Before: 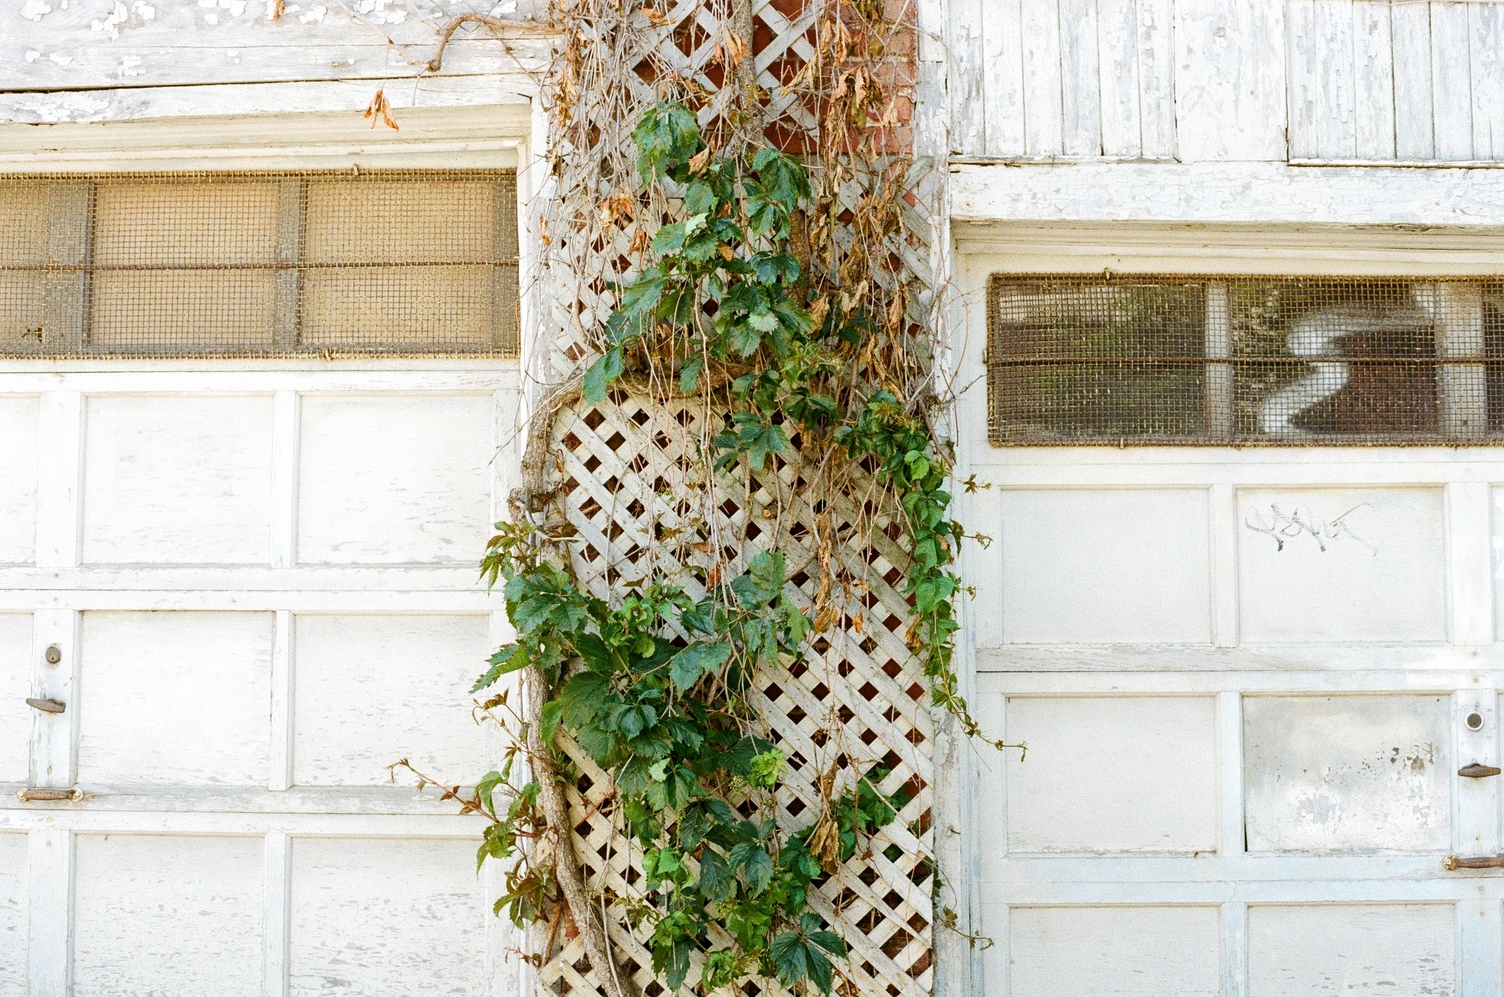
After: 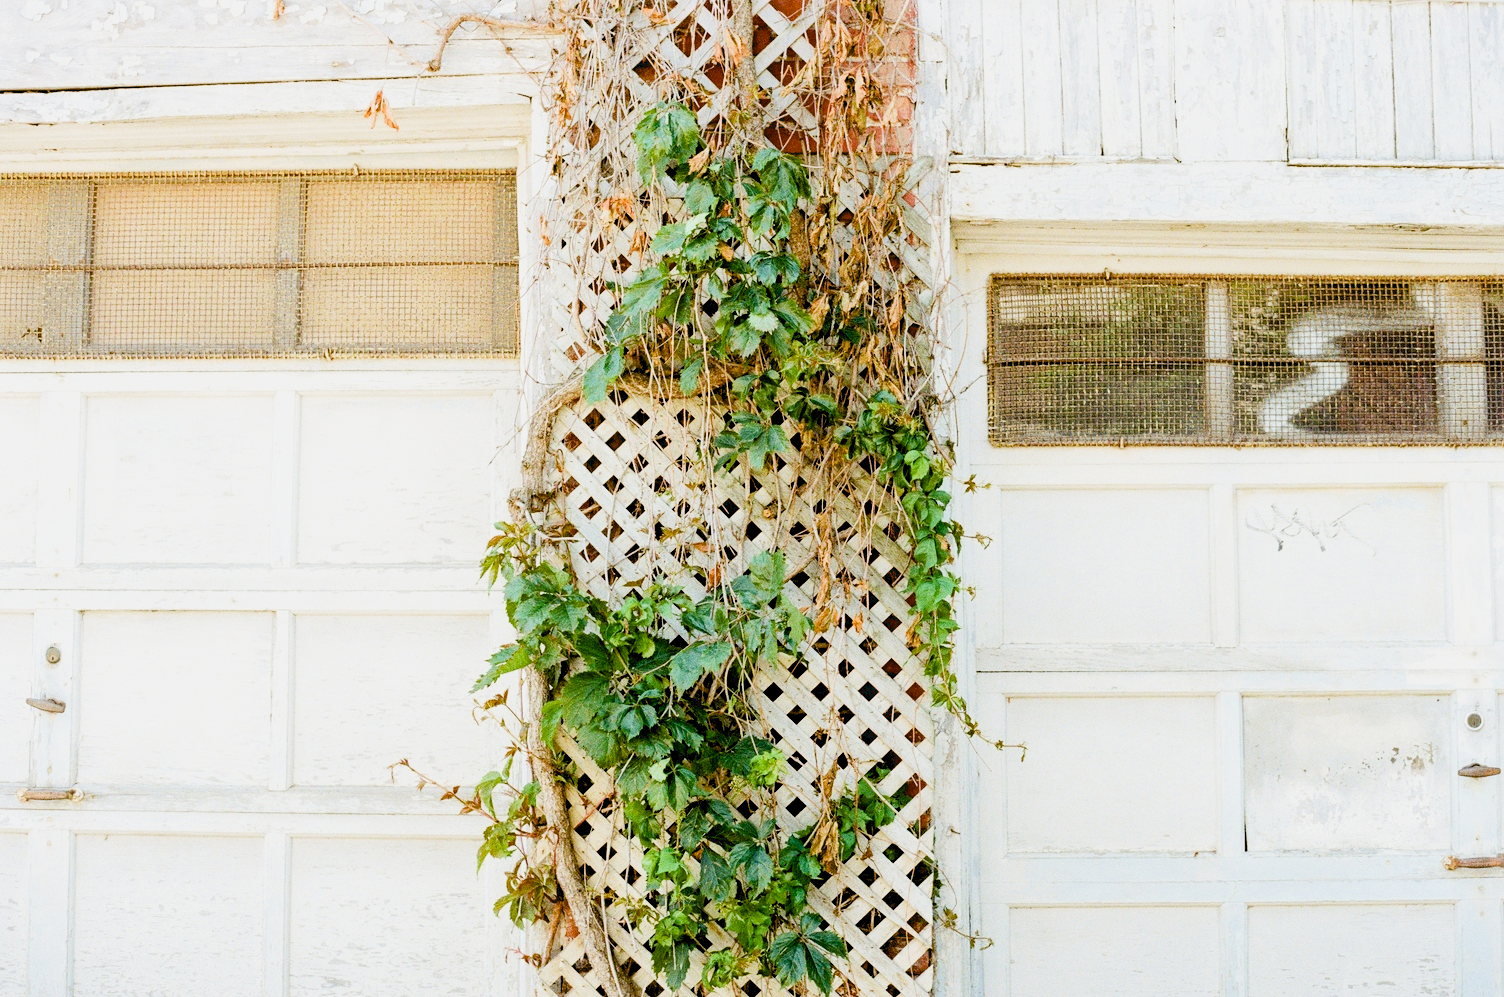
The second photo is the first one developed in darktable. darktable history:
exposure: black level correction 0.01, exposure 1 EV, compensate highlight preservation false
filmic rgb: black relative exposure -7.65 EV, white relative exposure 4.56 EV, hardness 3.61
